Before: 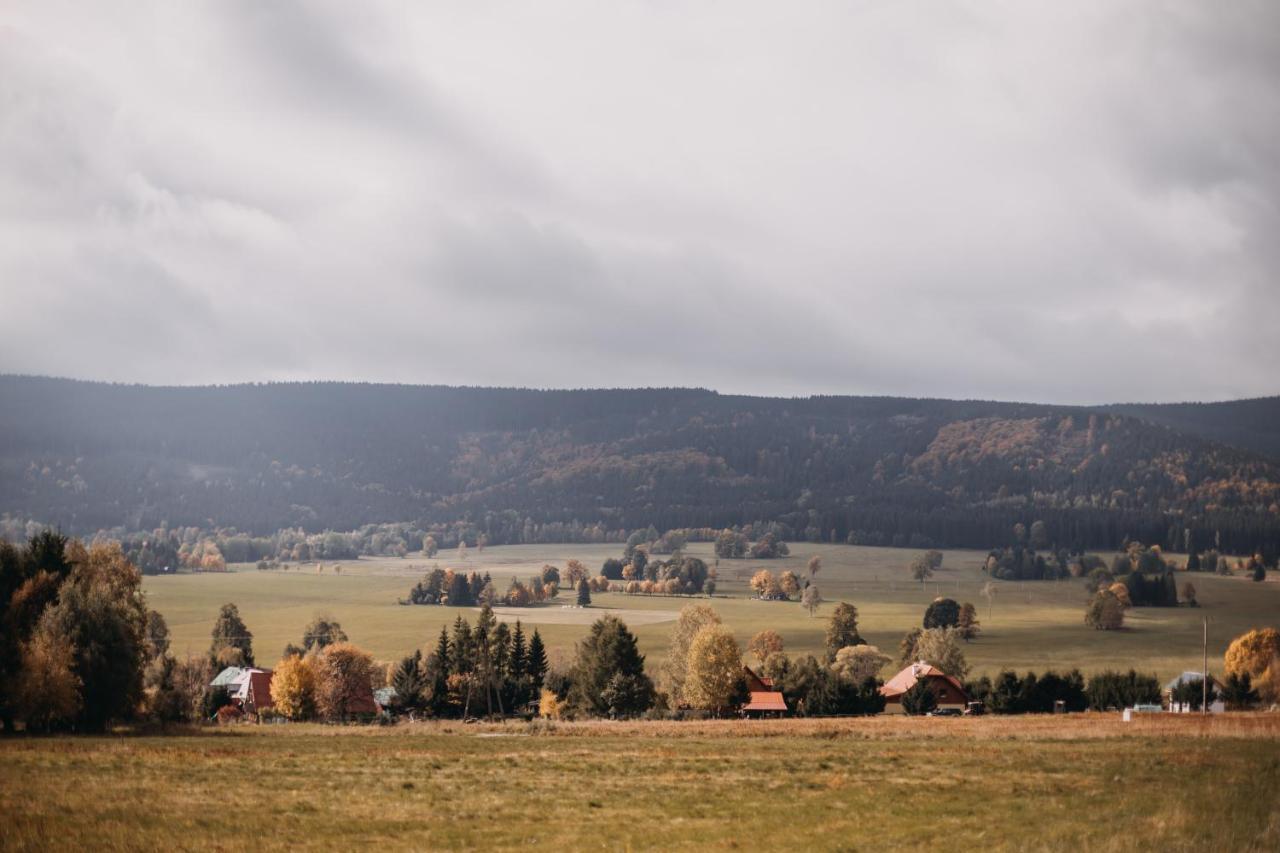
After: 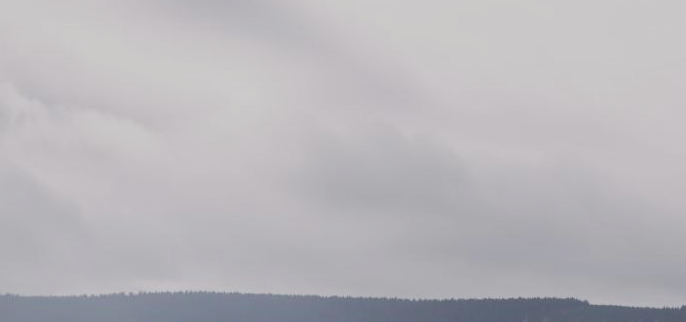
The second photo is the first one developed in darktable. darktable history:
crop: left 10.121%, top 10.631%, right 36.218%, bottom 51.526%
rgb curve: curves: ch0 [(0, 0) (0.072, 0.166) (0.217, 0.293) (0.414, 0.42) (1, 1)], compensate middle gray true, preserve colors basic power
filmic rgb: hardness 4.17
